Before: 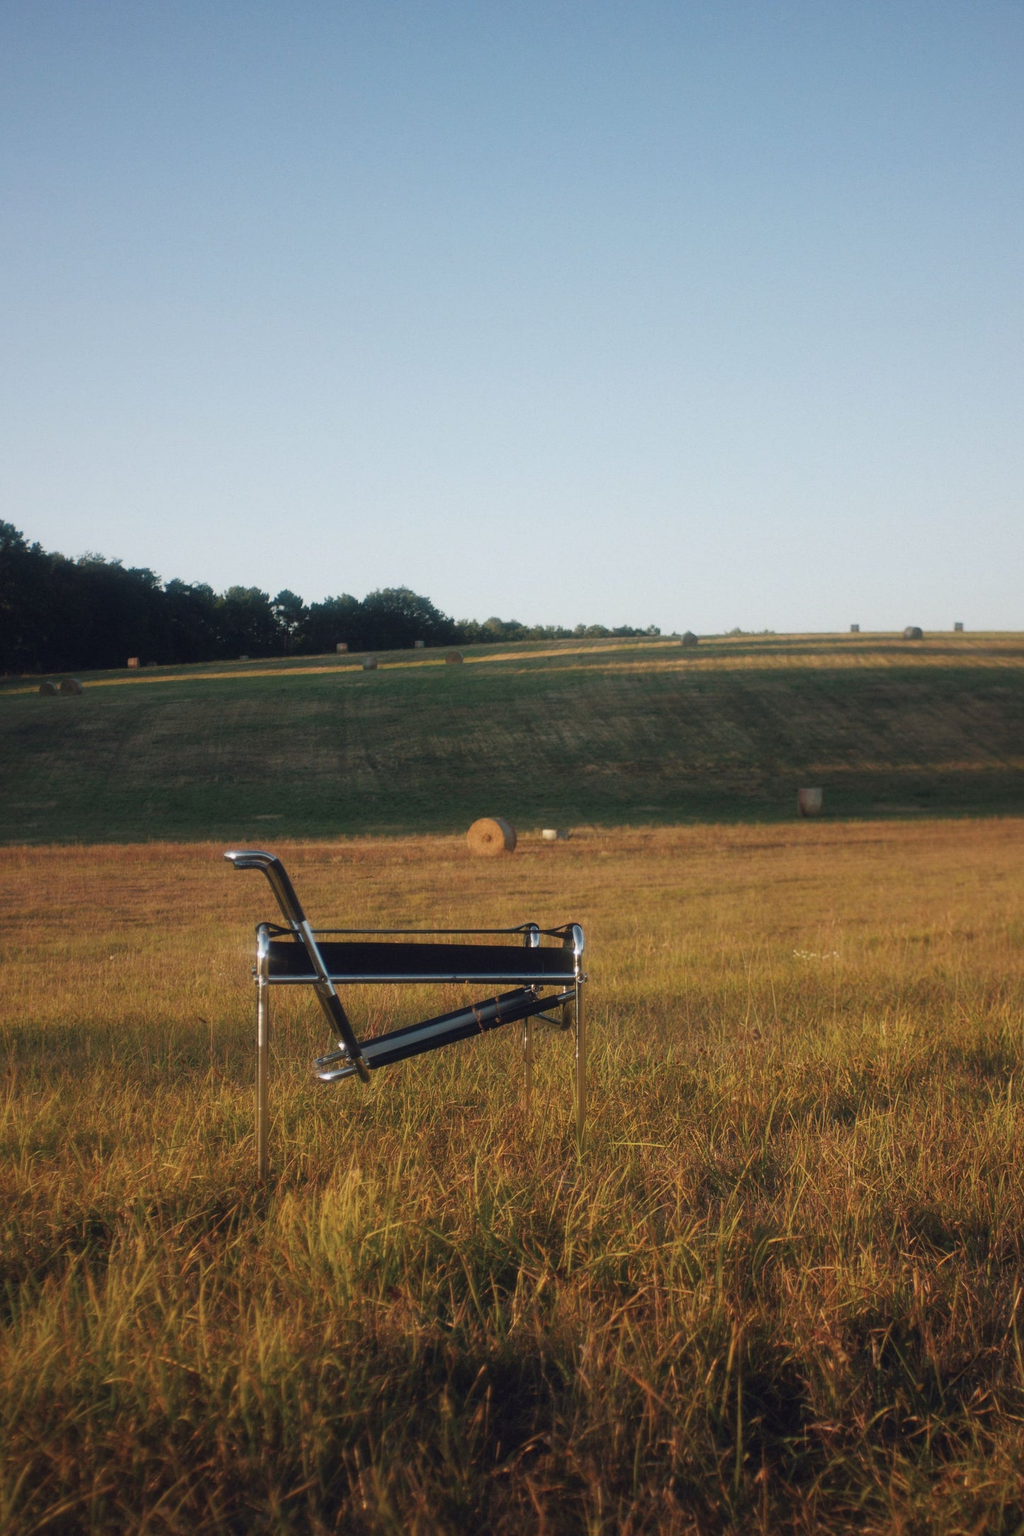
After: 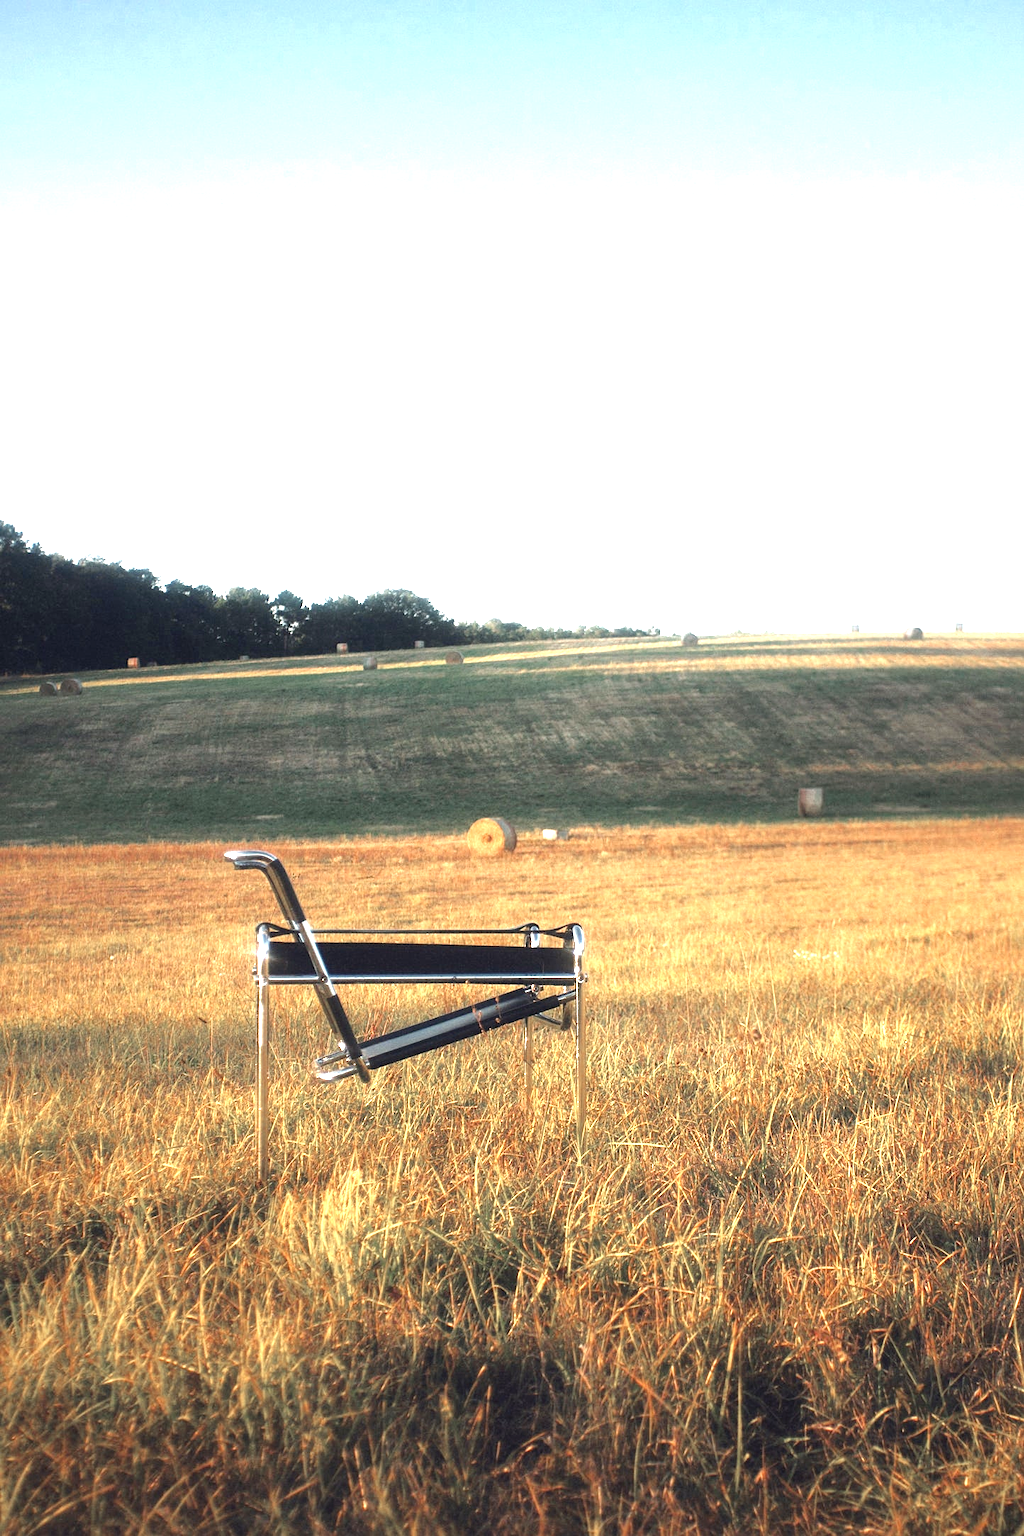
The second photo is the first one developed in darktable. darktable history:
sharpen: amount 0.2
color zones: curves: ch0 [(0, 0.5) (0.125, 0.4) (0.25, 0.5) (0.375, 0.4) (0.5, 0.4) (0.625, 0.35) (0.75, 0.35) (0.875, 0.5)]; ch1 [(0, 0.35) (0.125, 0.45) (0.25, 0.35) (0.375, 0.35) (0.5, 0.35) (0.625, 0.35) (0.75, 0.45) (0.875, 0.35)]; ch2 [(0, 0.6) (0.125, 0.5) (0.25, 0.5) (0.375, 0.6) (0.5, 0.6) (0.625, 0.5) (0.75, 0.5) (0.875, 0.5)]
exposure: black level correction 0.001, exposure 1.84 EV, compensate highlight preservation false
tone equalizer: -8 EV -0.417 EV, -7 EV -0.389 EV, -6 EV -0.333 EV, -5 EV -0.222 EV, -3 EV 0.222 EV, -2 EV 0.333 EV, -1 EV 0.389 EV, +0 EV 0.417 EV, edges refinement/feathering 500, mask exposure compensation -1.25 EV, preserve details no
